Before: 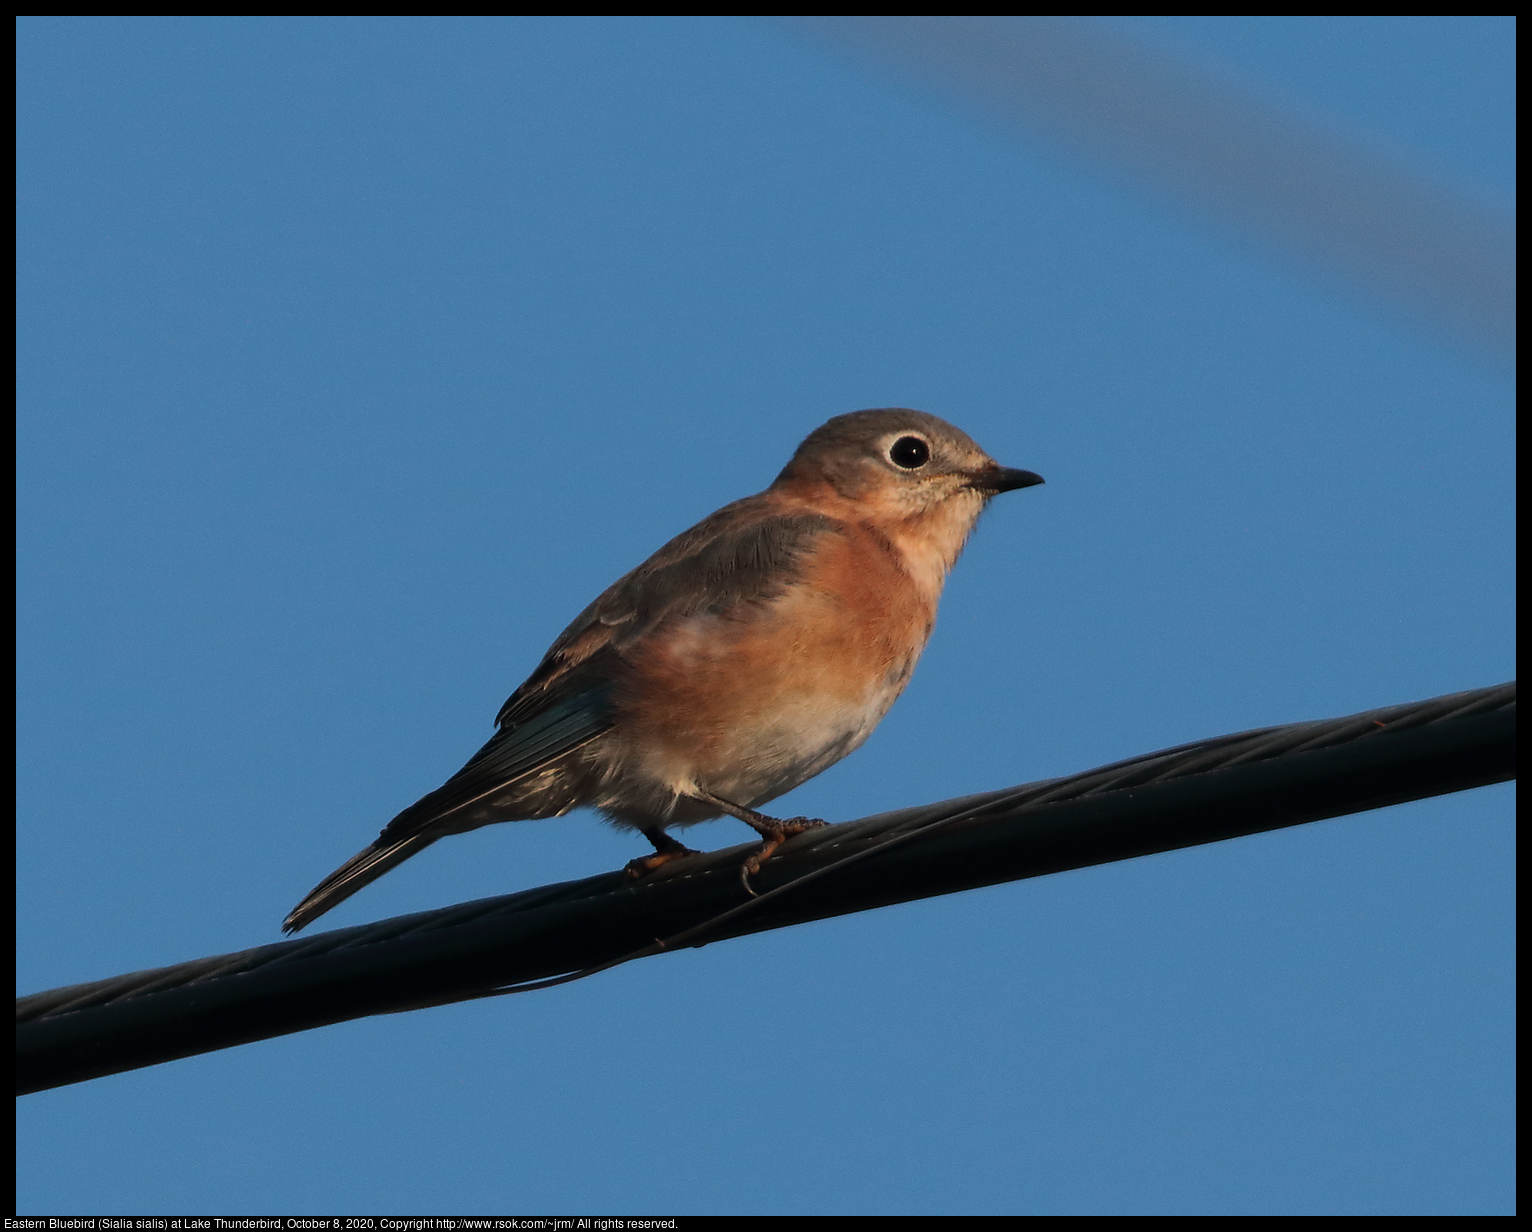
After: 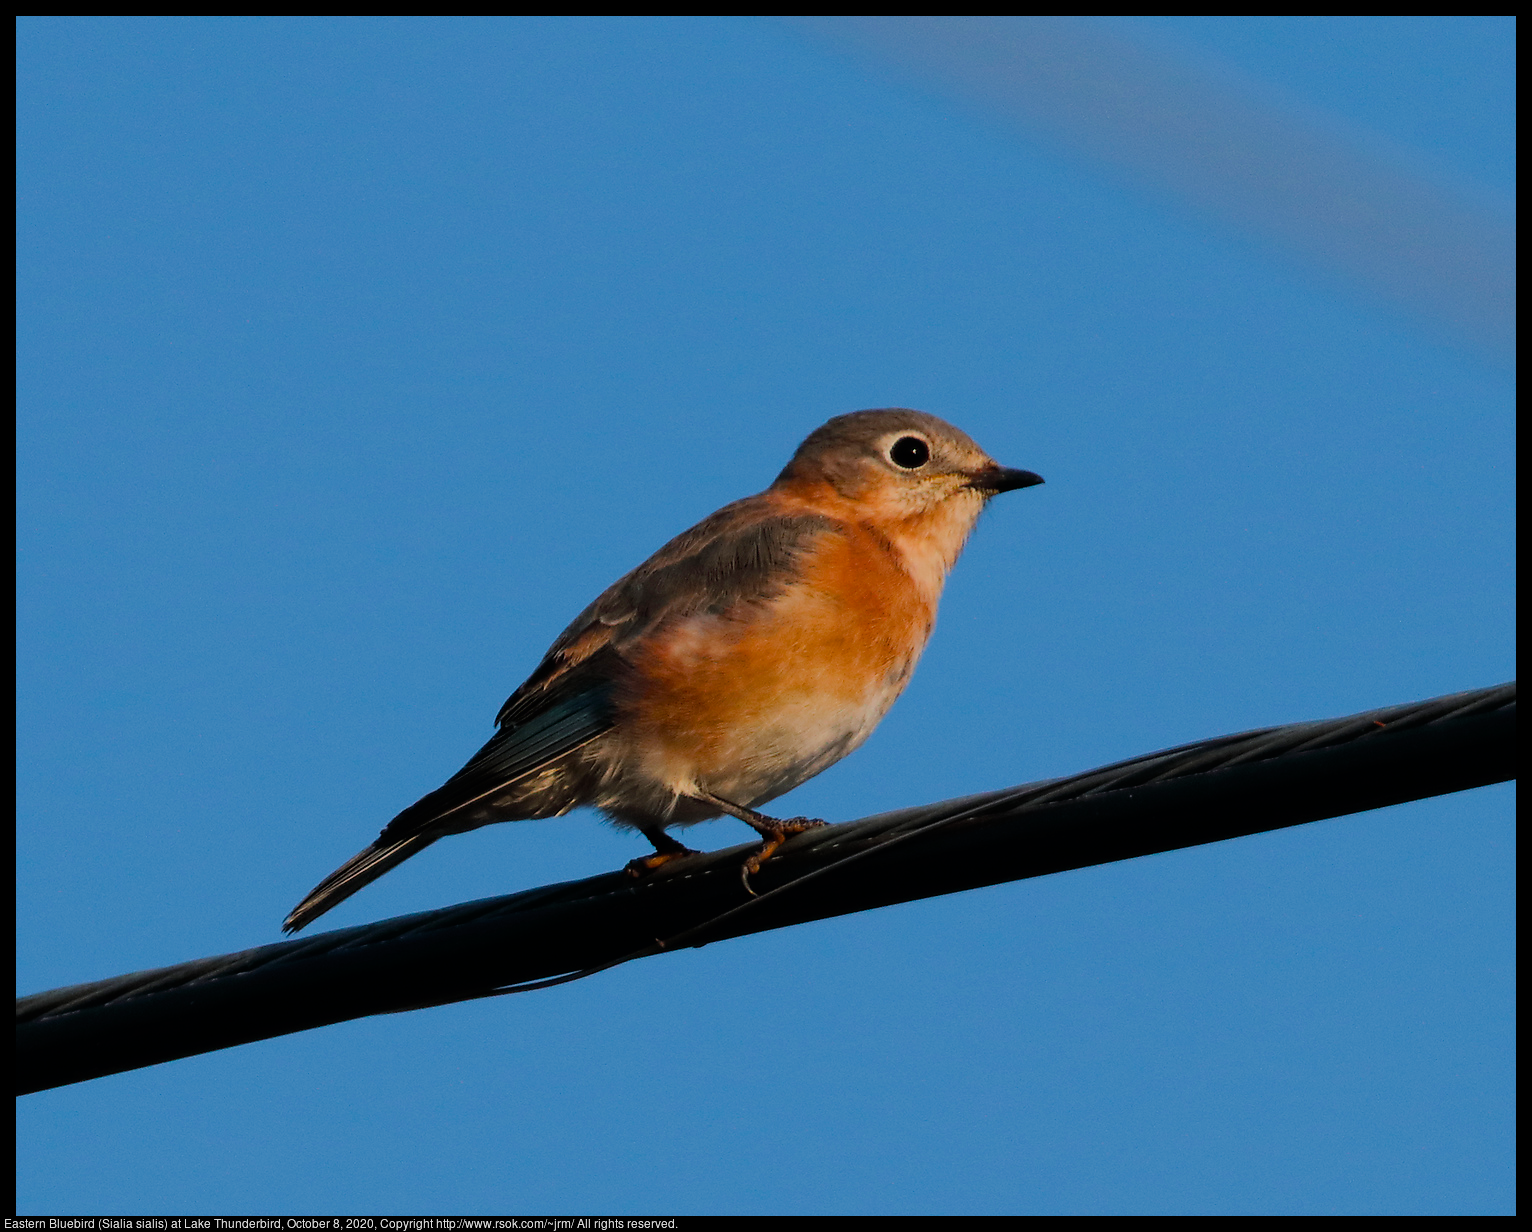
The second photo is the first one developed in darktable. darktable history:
color balance rgb: perceptual saturation grading › global saturation 20%, perceptual saturation grading › highlights 2.68%, perceptual saturation grading › shadows 50%
exposure: exposure 0.375 EV, compensate highlight preservation false
filmic rgb: black relative exposure -7.32 EV, white relative exposure 5.09 EV, hardness 3.2
